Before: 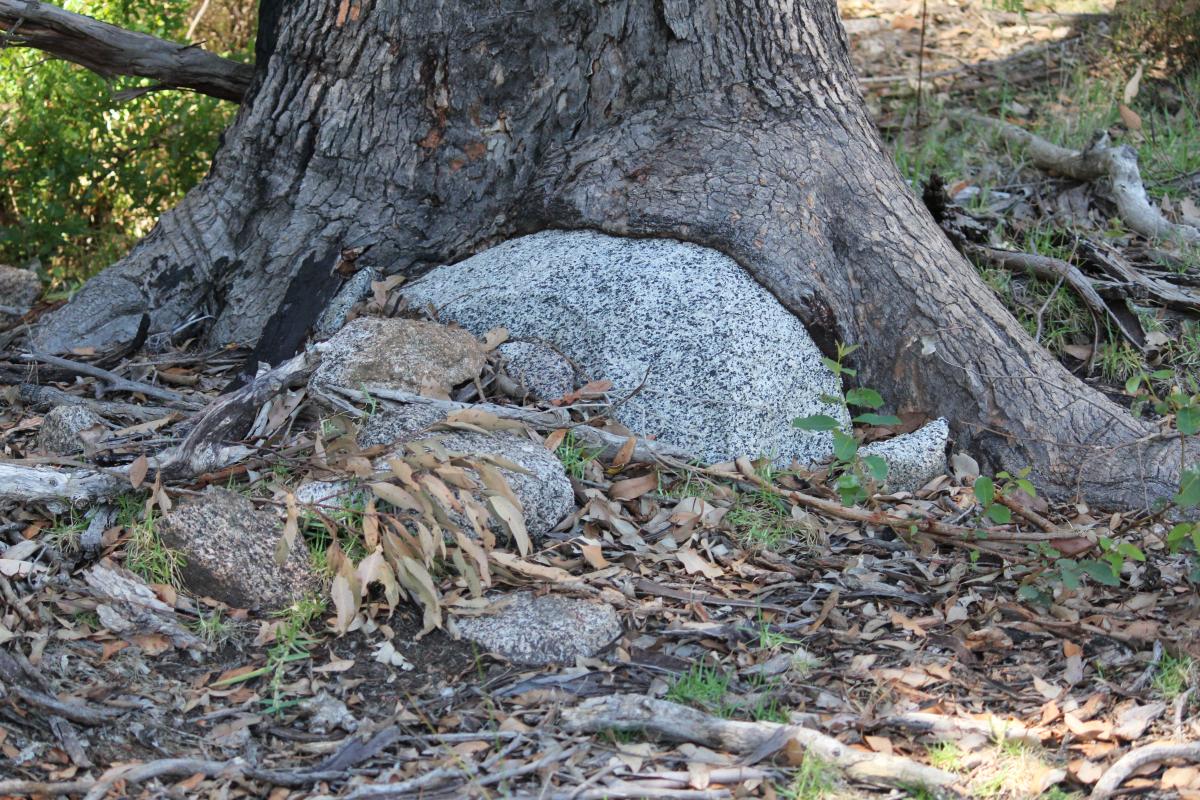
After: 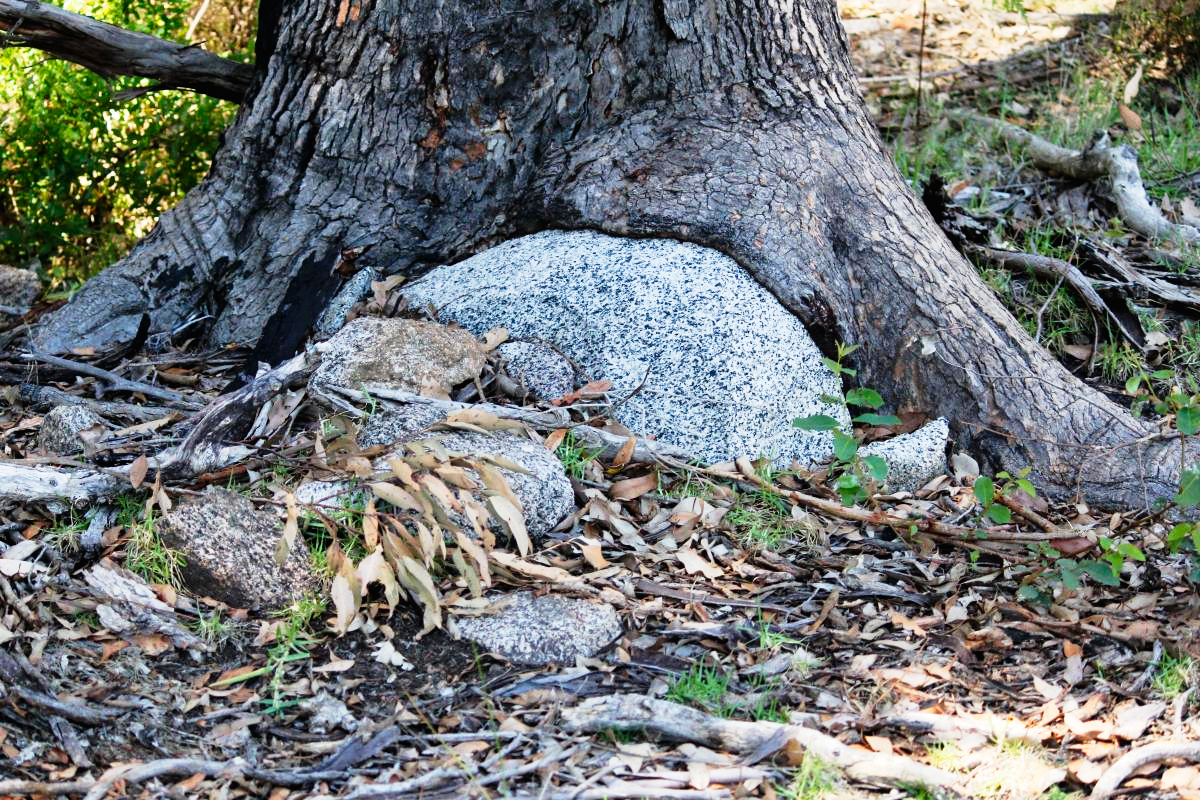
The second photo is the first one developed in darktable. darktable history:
tone curve: curves: ch0 [(0.016, 0.011) (0.094, 0.016) (0.469, 0.508) (0.721, 0.862) (1, 1)], preserve colors none
